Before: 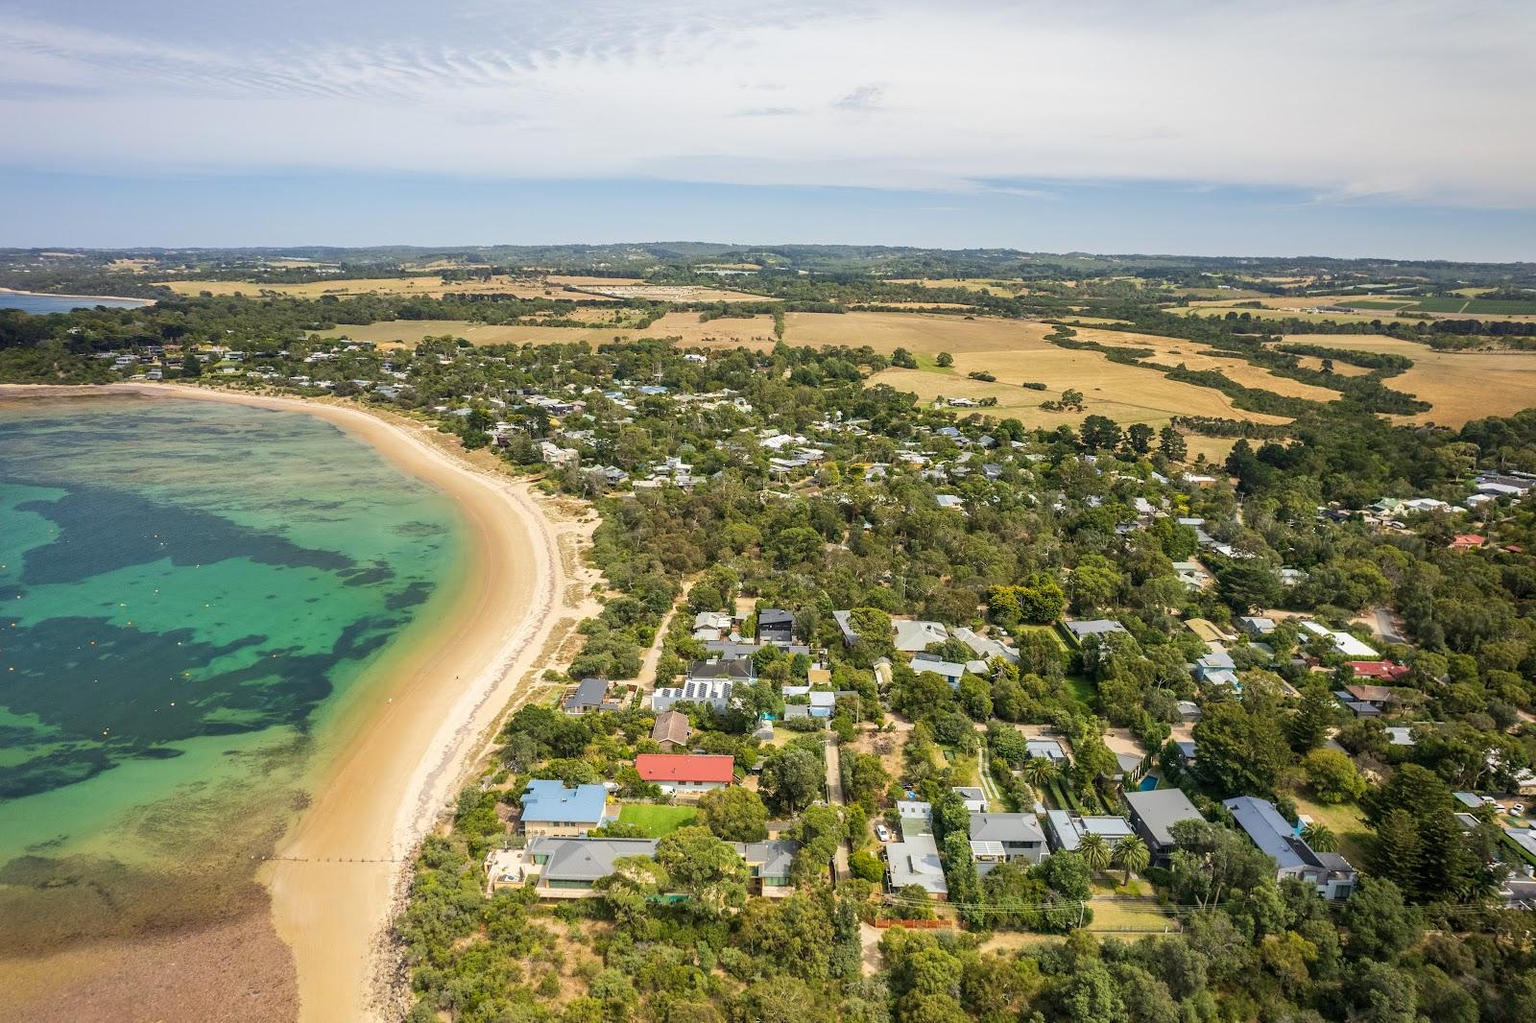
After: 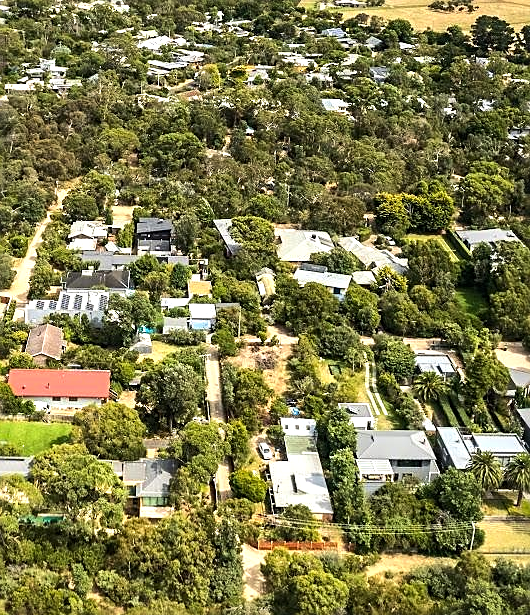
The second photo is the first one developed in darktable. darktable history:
sharpen: on, module defaults
tone equalizer: -8 EV -0.75 EV, -7 EV -0.7 EV, -6 EV -0.6 EV, -5 EV -0.4 EV, -3 EV 0.4 EV, -2 EV 0.6 EV, -1 EV 0.7 EV, +0 EV 0.75 EV, edges refinement/feathering 500, mask exposure compensation -1.57 EV, preserve details no
crop: left 40.878%, top 39.176%, right 25.993%, bottom 3.081%
